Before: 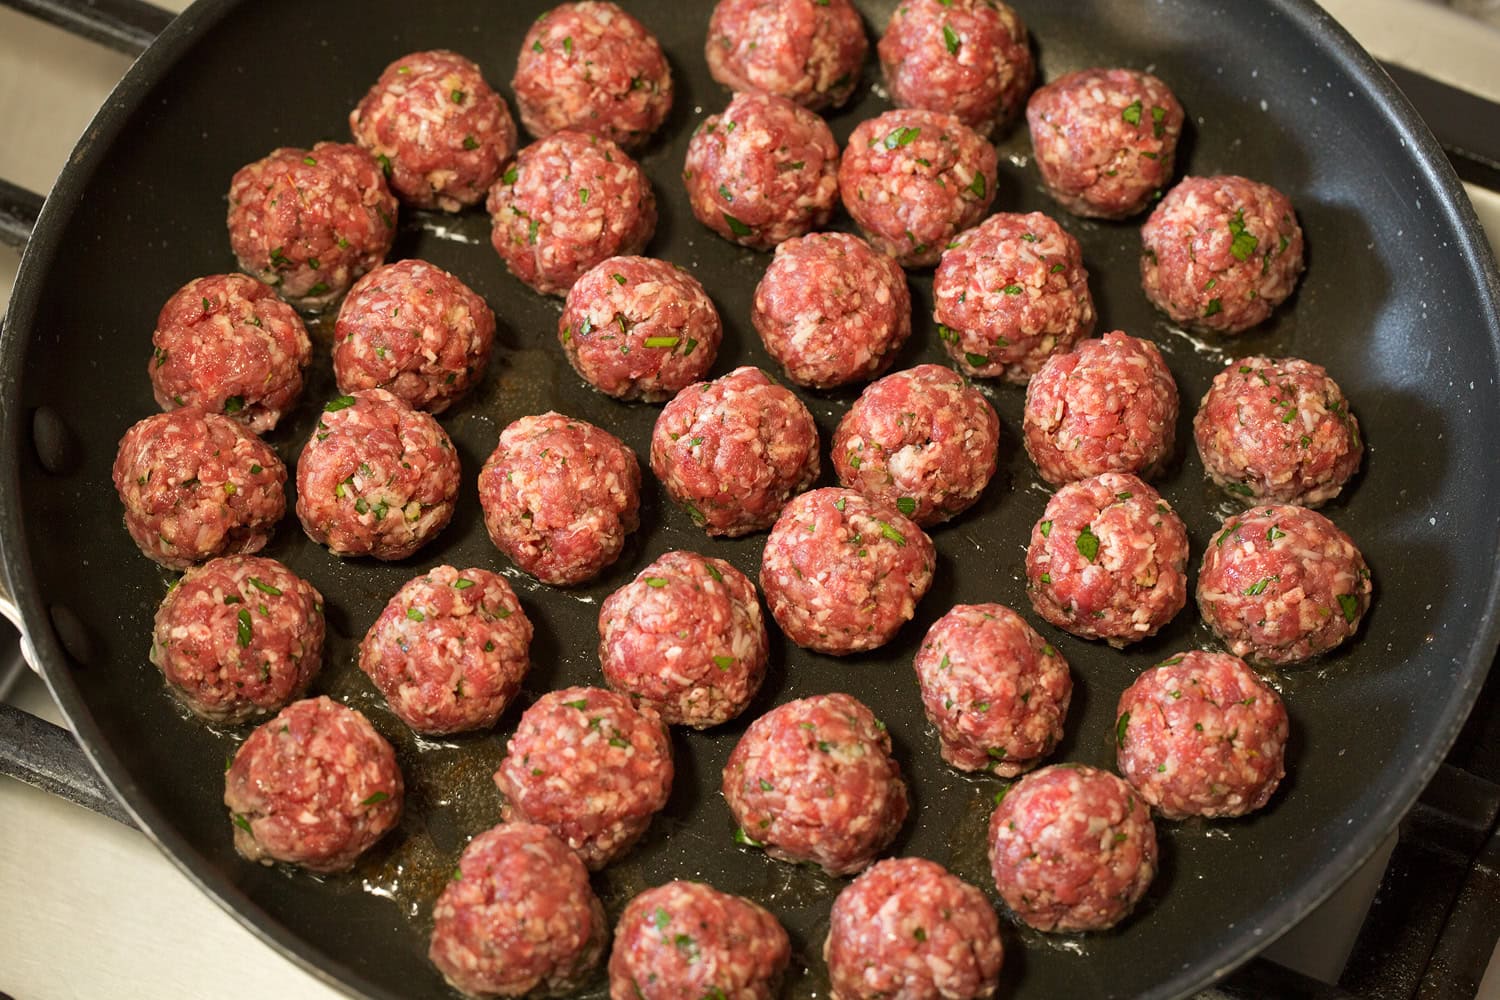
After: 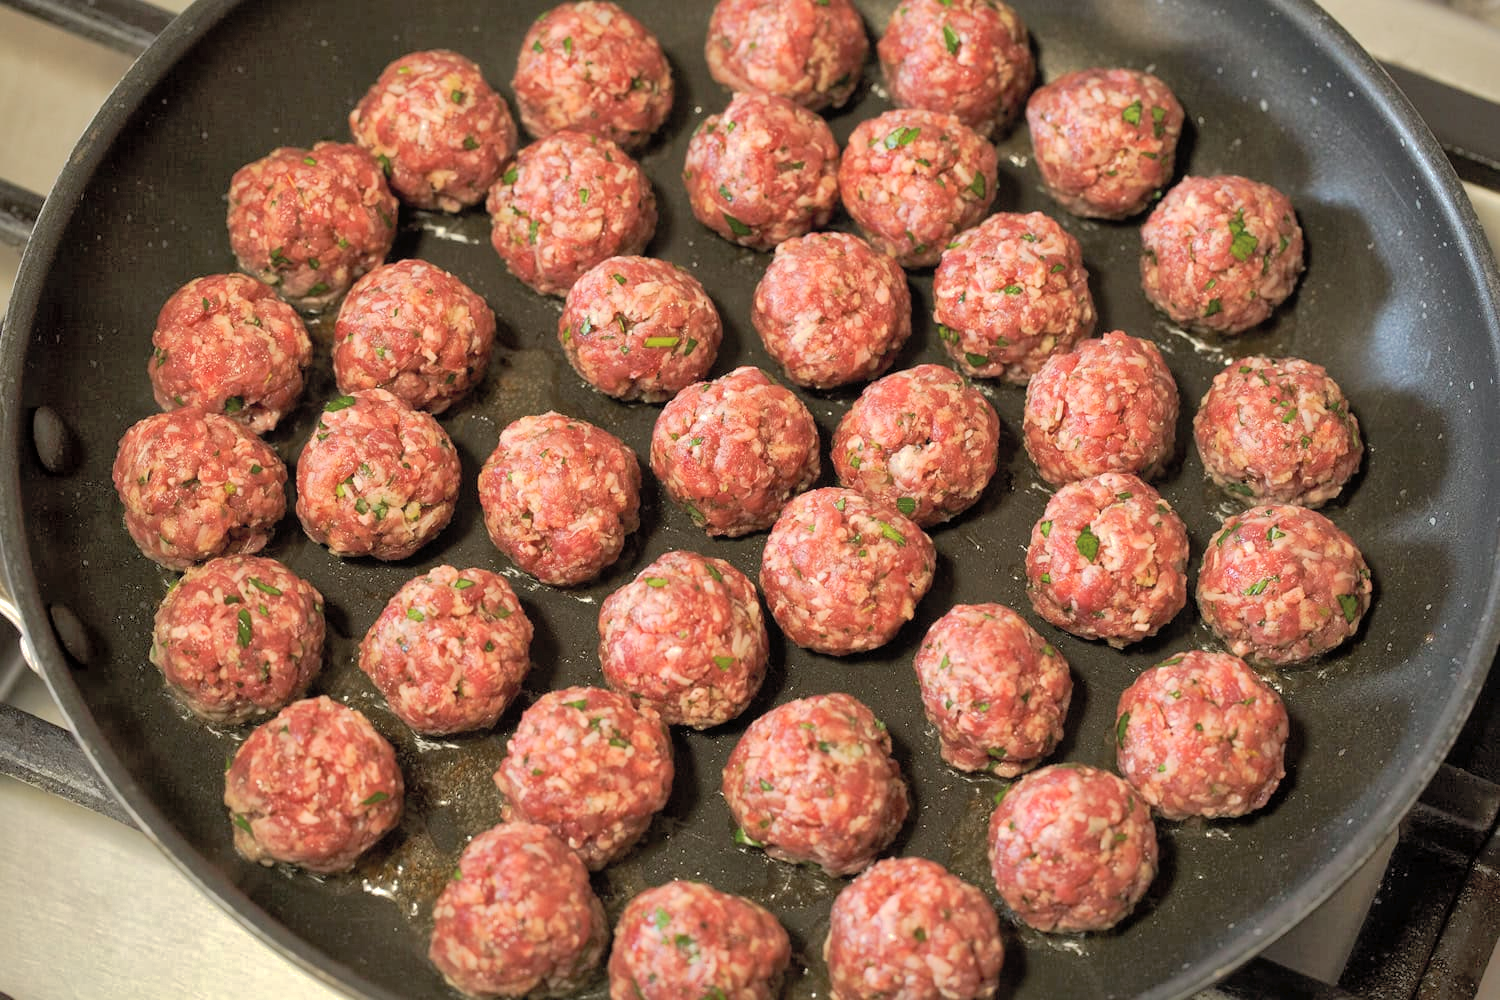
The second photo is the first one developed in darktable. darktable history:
shadows and highlights: on, module defaults
tone curve: curves: ch0 [(0, 0) (0.003, 0.027) (0.011, 0.03) (0.025, 0.04) (0.044, 0.063) (0.069, 0.093) (0.1, 0.125) (0.136, 0.153) (0.177, 0.191) (0.224, 0.232) (0.277, 0.279) (0.335, 0.333) (0.399, 0.39) (0.468, 0.457) (0.543, 0.535) (0.623, 0.611) (0.709, 0.683) (0.801, 0.758) (0.898, 0.853) (1, 1)], preserve colors none
global tonemap: drago (1, 100), detail 1
levels: mode automatic, black 0.023%, white 99.97%, levels [0.062, 0.494, 0.925]
